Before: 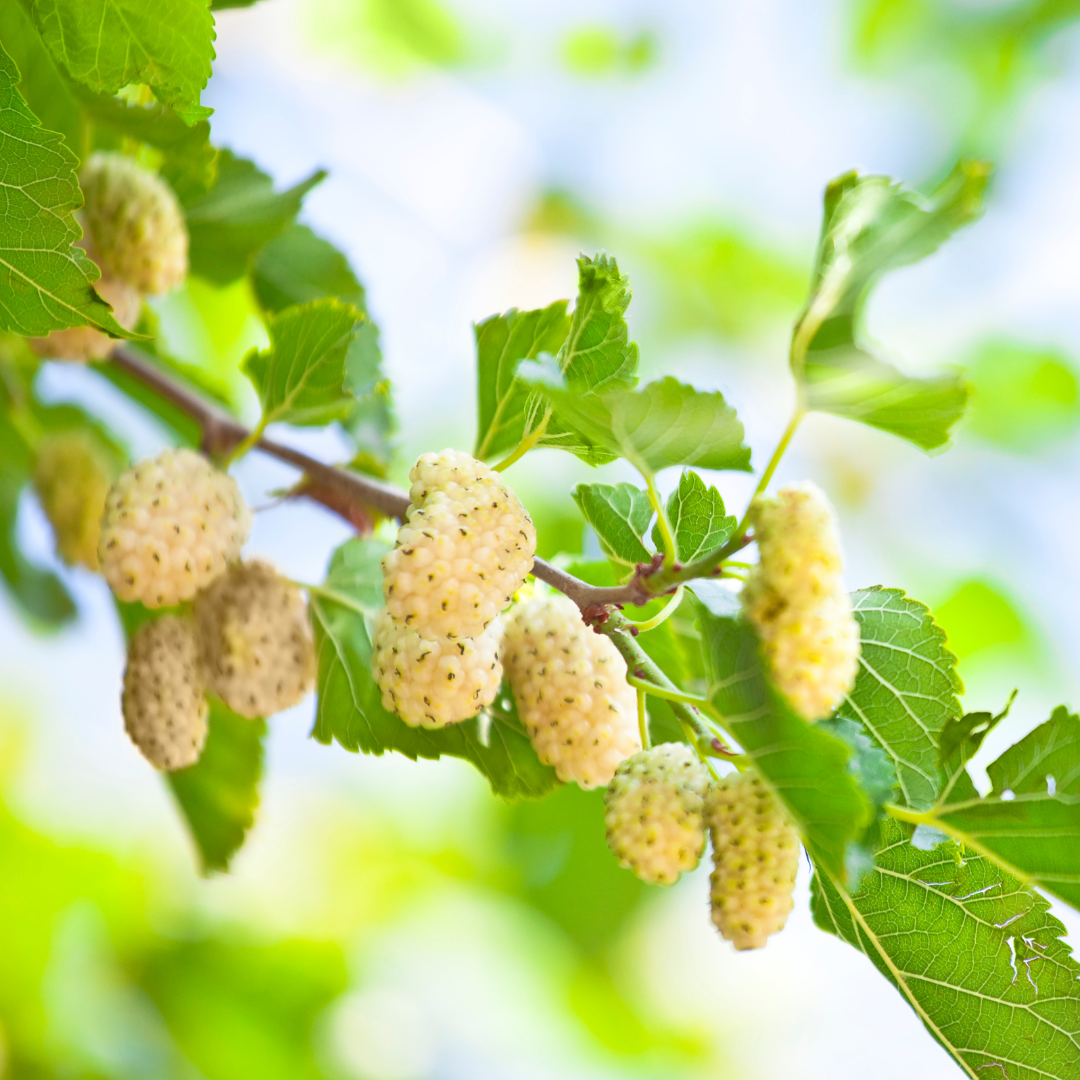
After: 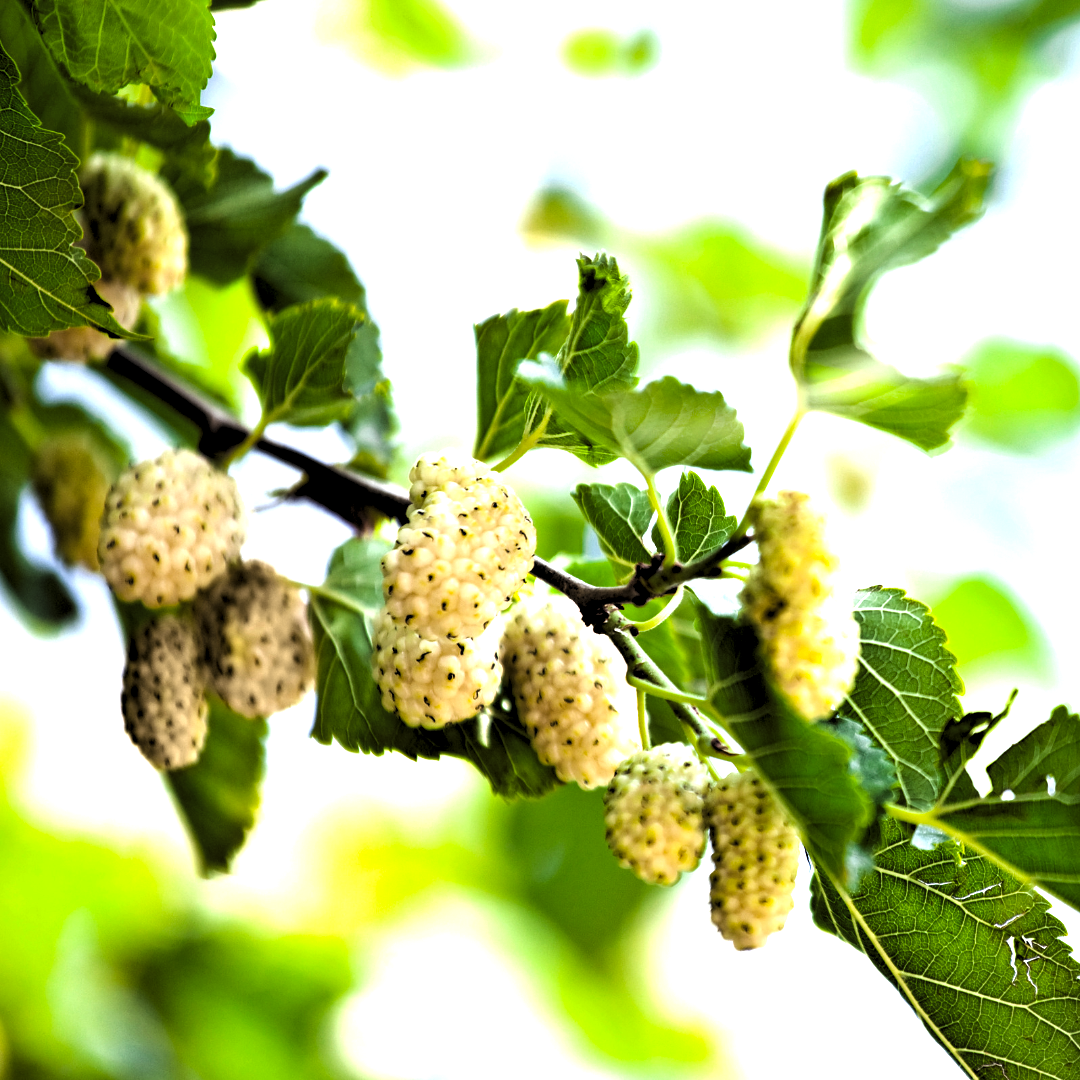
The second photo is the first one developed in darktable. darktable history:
exposure: black level correction 0.001, exposure 0.674 EV, compensate highlight preservation false
levels: levels [0.514, 0.759, 1]
local contrast: highlights 107%, shadows 98%, detail 119%, midtone range 0.2
color balance rgb: power › hue 312.2°, perceptual saturation grading › global saturation 43.703%, perceptual saturation grading › highlights -50.391%, perceptual saturation grading › shadows 31.022%
color zones: curves: ch0 [(0, 0.425) (0.143, 0.422) (0.286, 0.42) (0.429, 0.419) (0.571, 0.419) (0.714, 0.42) (0.857, 0.422) (1, 0.425)]
haze removal: compatibility mode true, adaptive false
